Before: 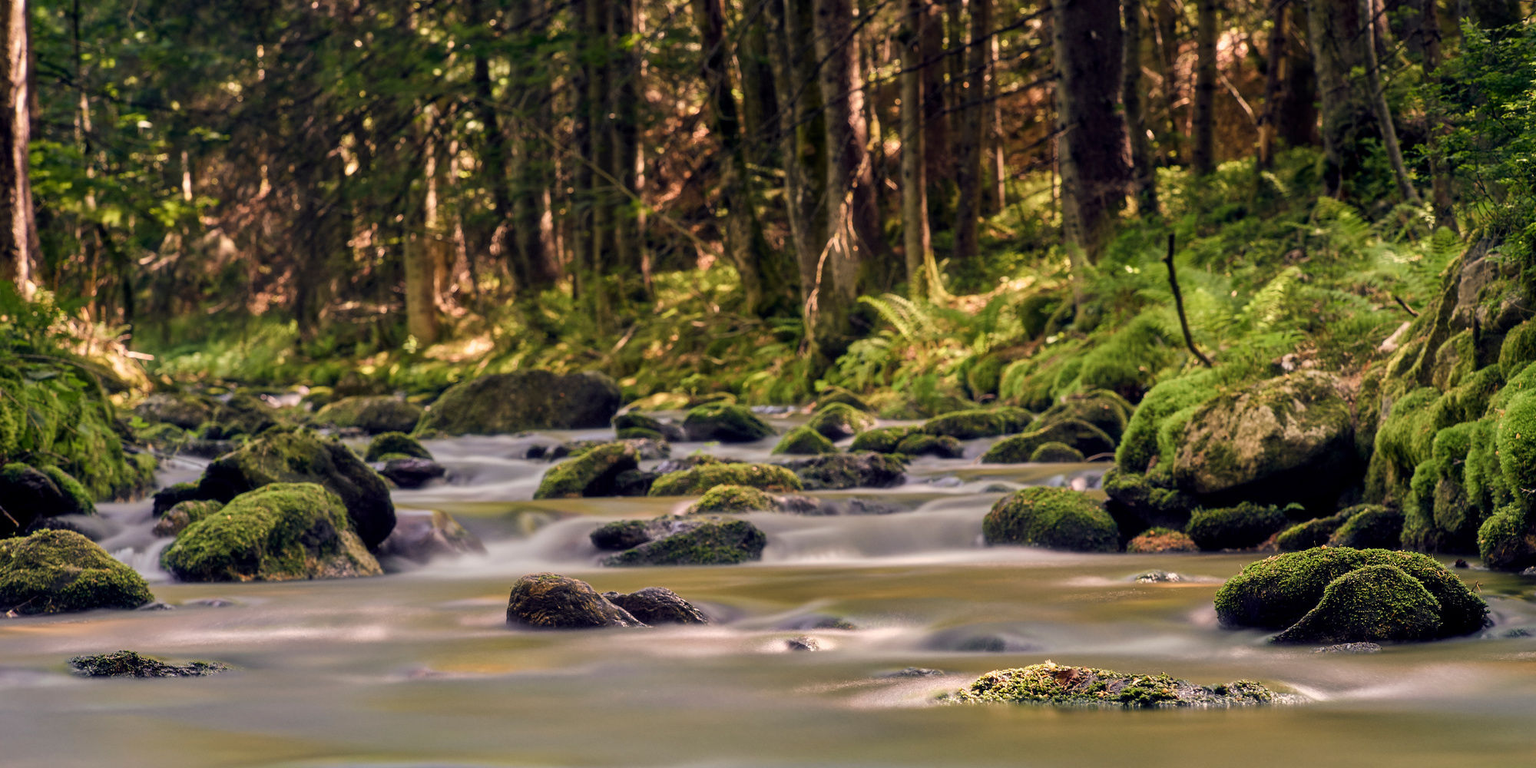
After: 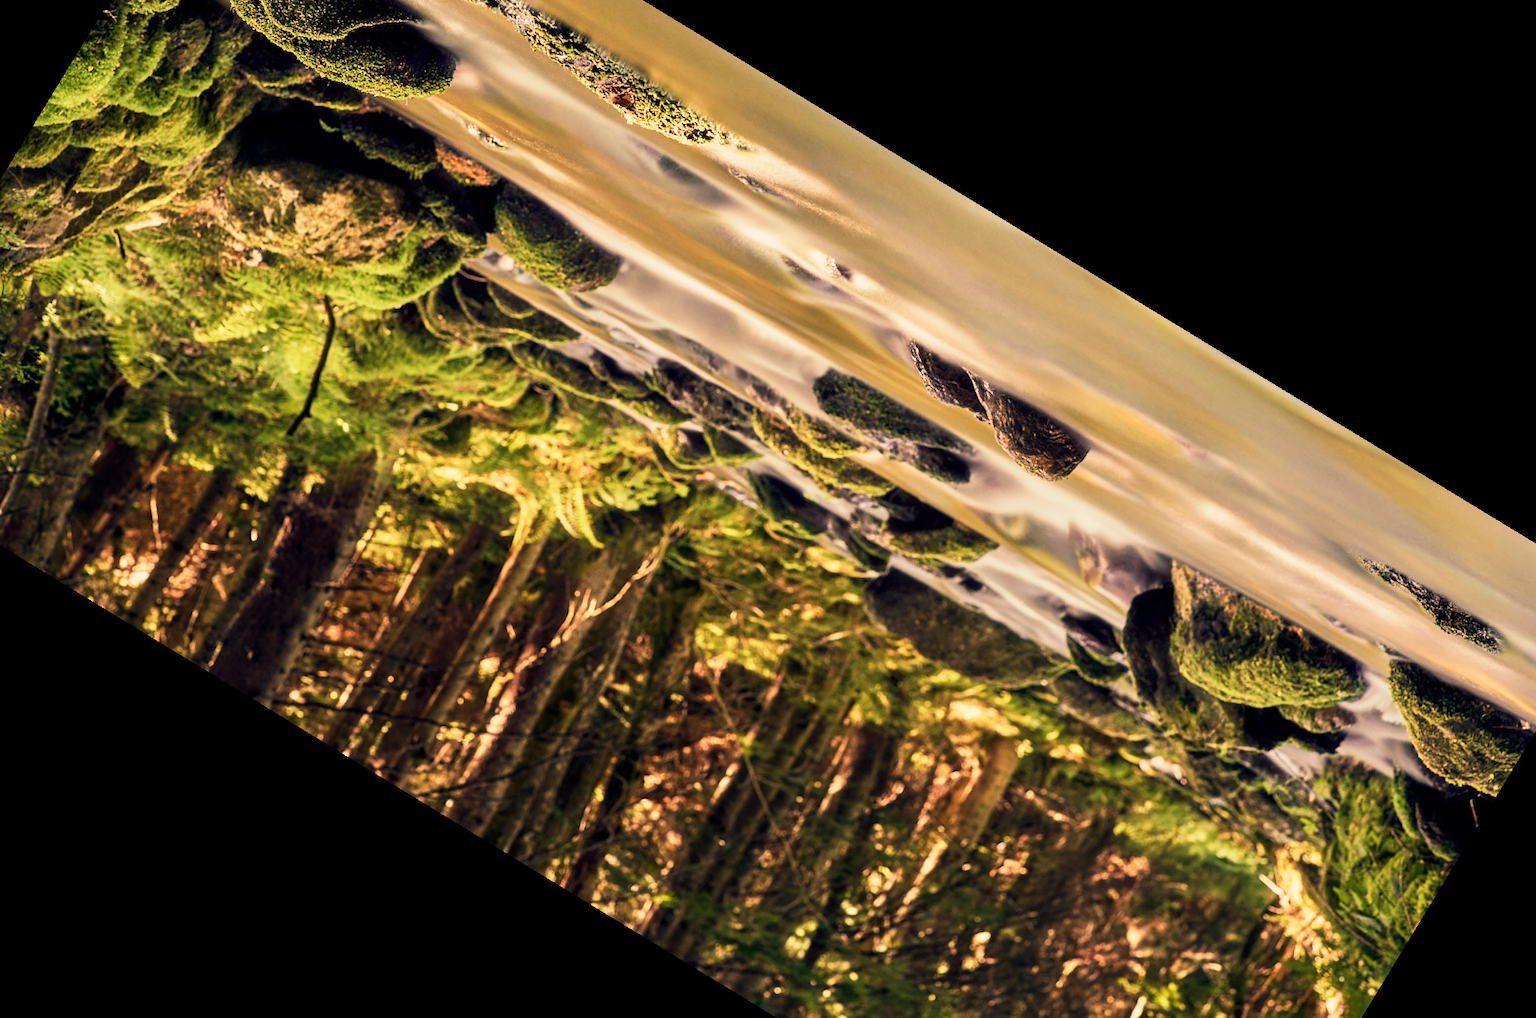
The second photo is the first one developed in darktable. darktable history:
tone equalizer: -8 EV -0.417 EV, -7 EV -0.389 EV, -6 EV -0.333 EV, -5 EV -0.222 EV, -3 EV 0.222 EV, -2 EV 0.333 EV, -1 EV 0.389 EV, +0 EV 0.417 EV, edges refinement/feathering 500, mask exposure compensation -1.57 EV, preserve details no
base curve: curves: ch0 [(0, 0) (0.088, 0.125) (0.176, 0.251) (0.354, 0.501) (0.613, 0.749) (1, 0.877)], preserve colors none
white balance: red 1.138, green 0.996, blue 0.812
crop and rotate: angle 148.68°, left 9.111%, top 15.603%, right 4.588%, bottom 17.041%
